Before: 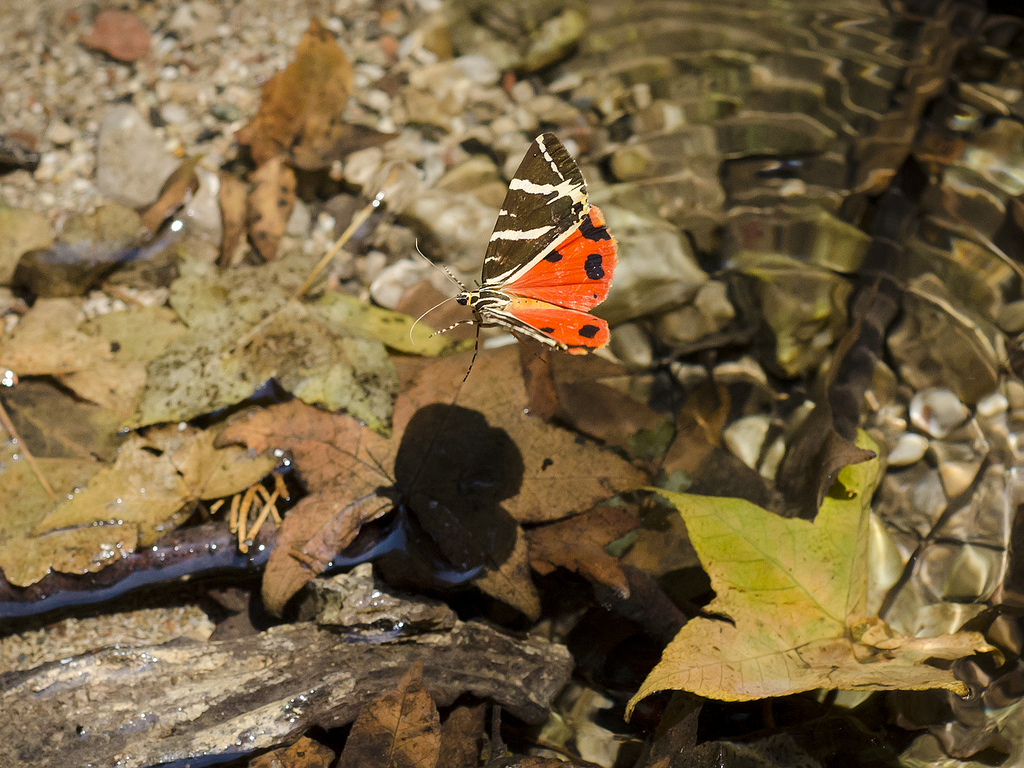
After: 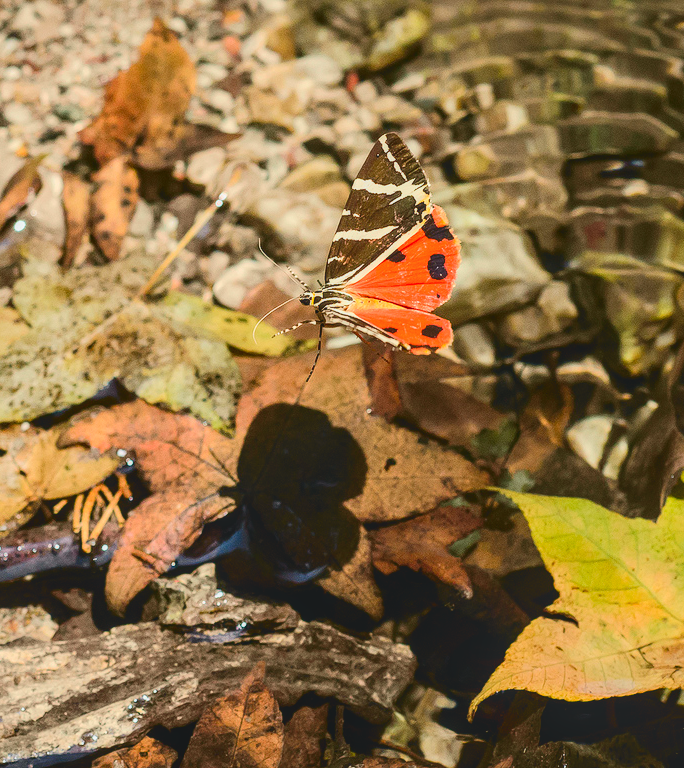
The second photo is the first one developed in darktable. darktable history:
tone curve: curves: ch0 [(0, 0.11) (0.181, 0.223) (0.405, 0.46) (0.456, 0.528) (0.634, 0.728) (0.877, 0.89) (0.984, 0.935)]; ch1 [(0, 0.052) (0.443, 0.43) (0.492, 0.485) (0.566, 0.579) (0.595, 0.625) (0.608, 0.654) (0.65, 0.708) (1, 0.961)]; ch2 [(0, 0) (0.33, 0.301) (0.421, 0.443) (0.447, 0.489) (0.495, 0.492) (0.537, 0.57) (0.586, 0.591) (0.663, 0.686) (1, 1)], color space Lab, independent channels, preserve colors none
local contrast: on, module defaults
crop: left 15.399%, right 17.742%
